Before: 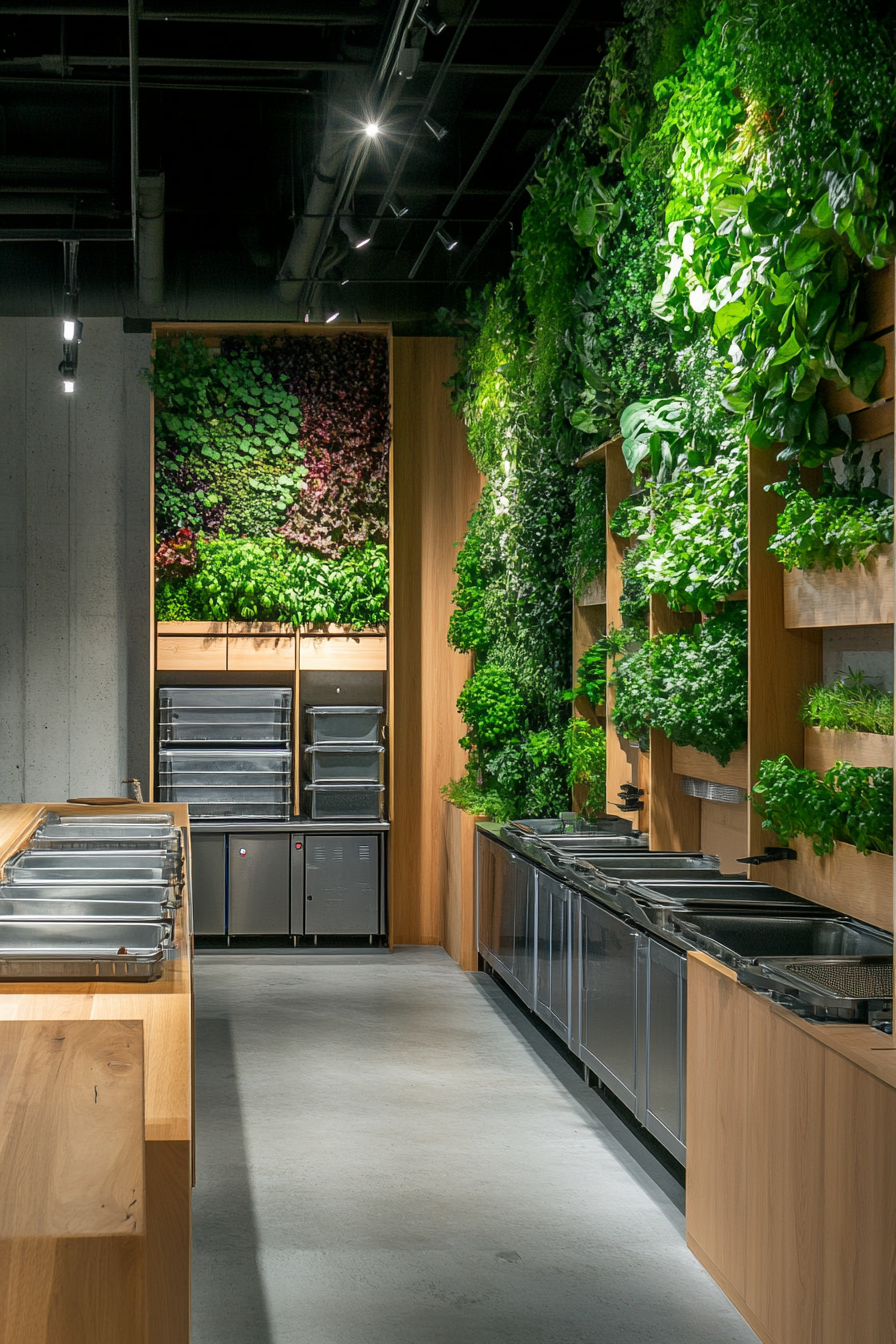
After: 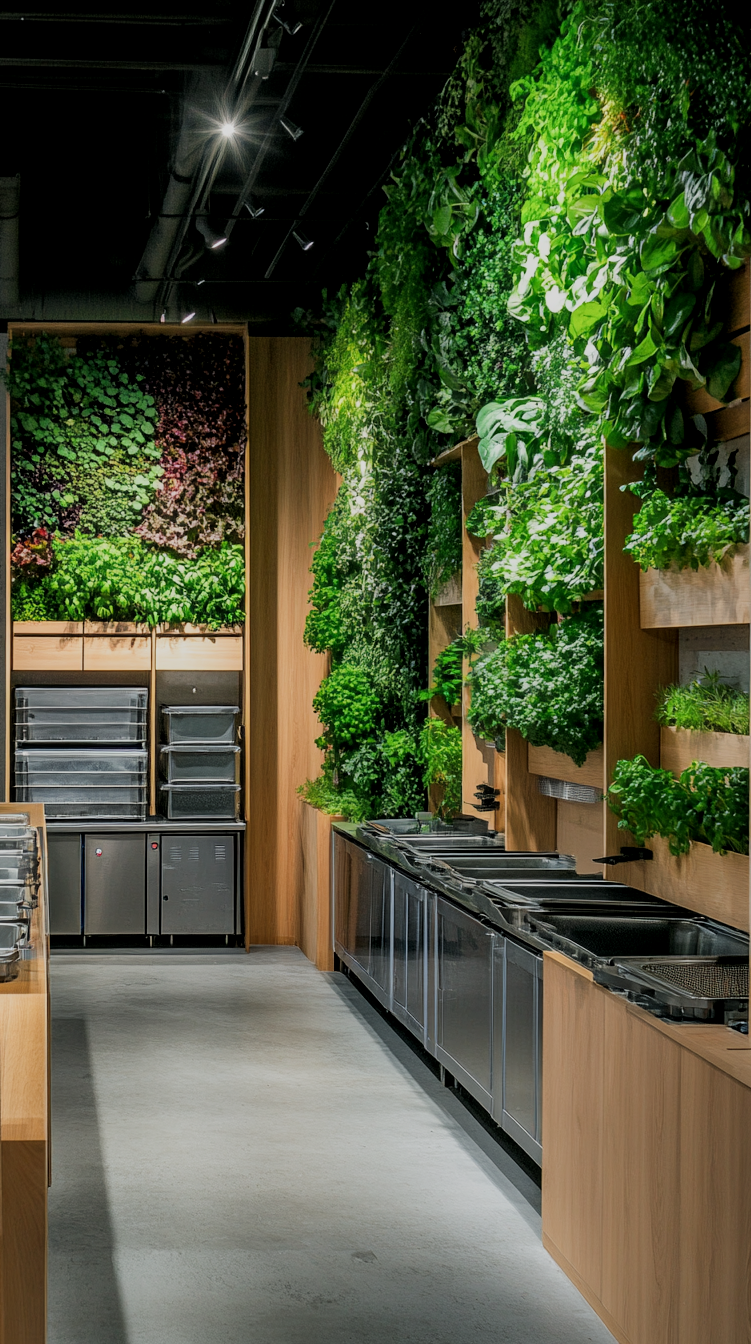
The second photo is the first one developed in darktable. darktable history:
tone equalizer: on, module defaults
filmic rgb: black relative exposure -7.65 EV, white relative exposure 4.56 EV, hardness 3.61
exposure: compensate highlight preservation false
local contrast: highlights 100%, shadows 100%, detail 120%, midtone range 0.2
crop: left 16.145%
